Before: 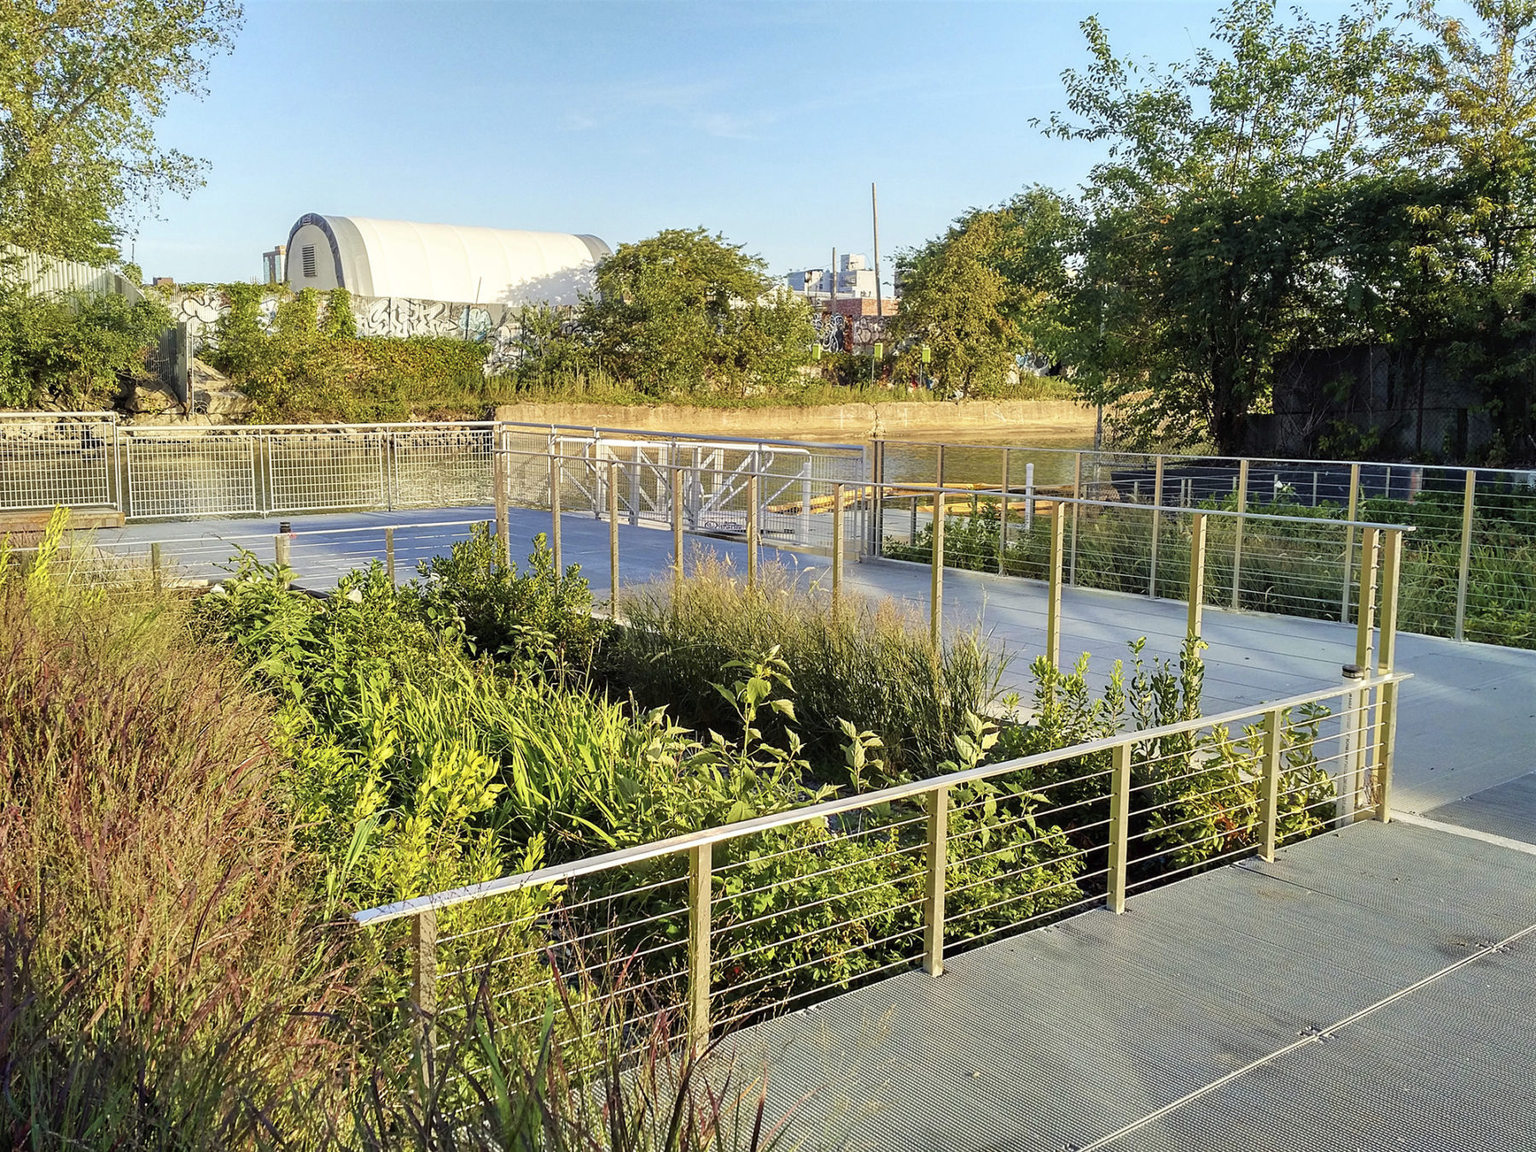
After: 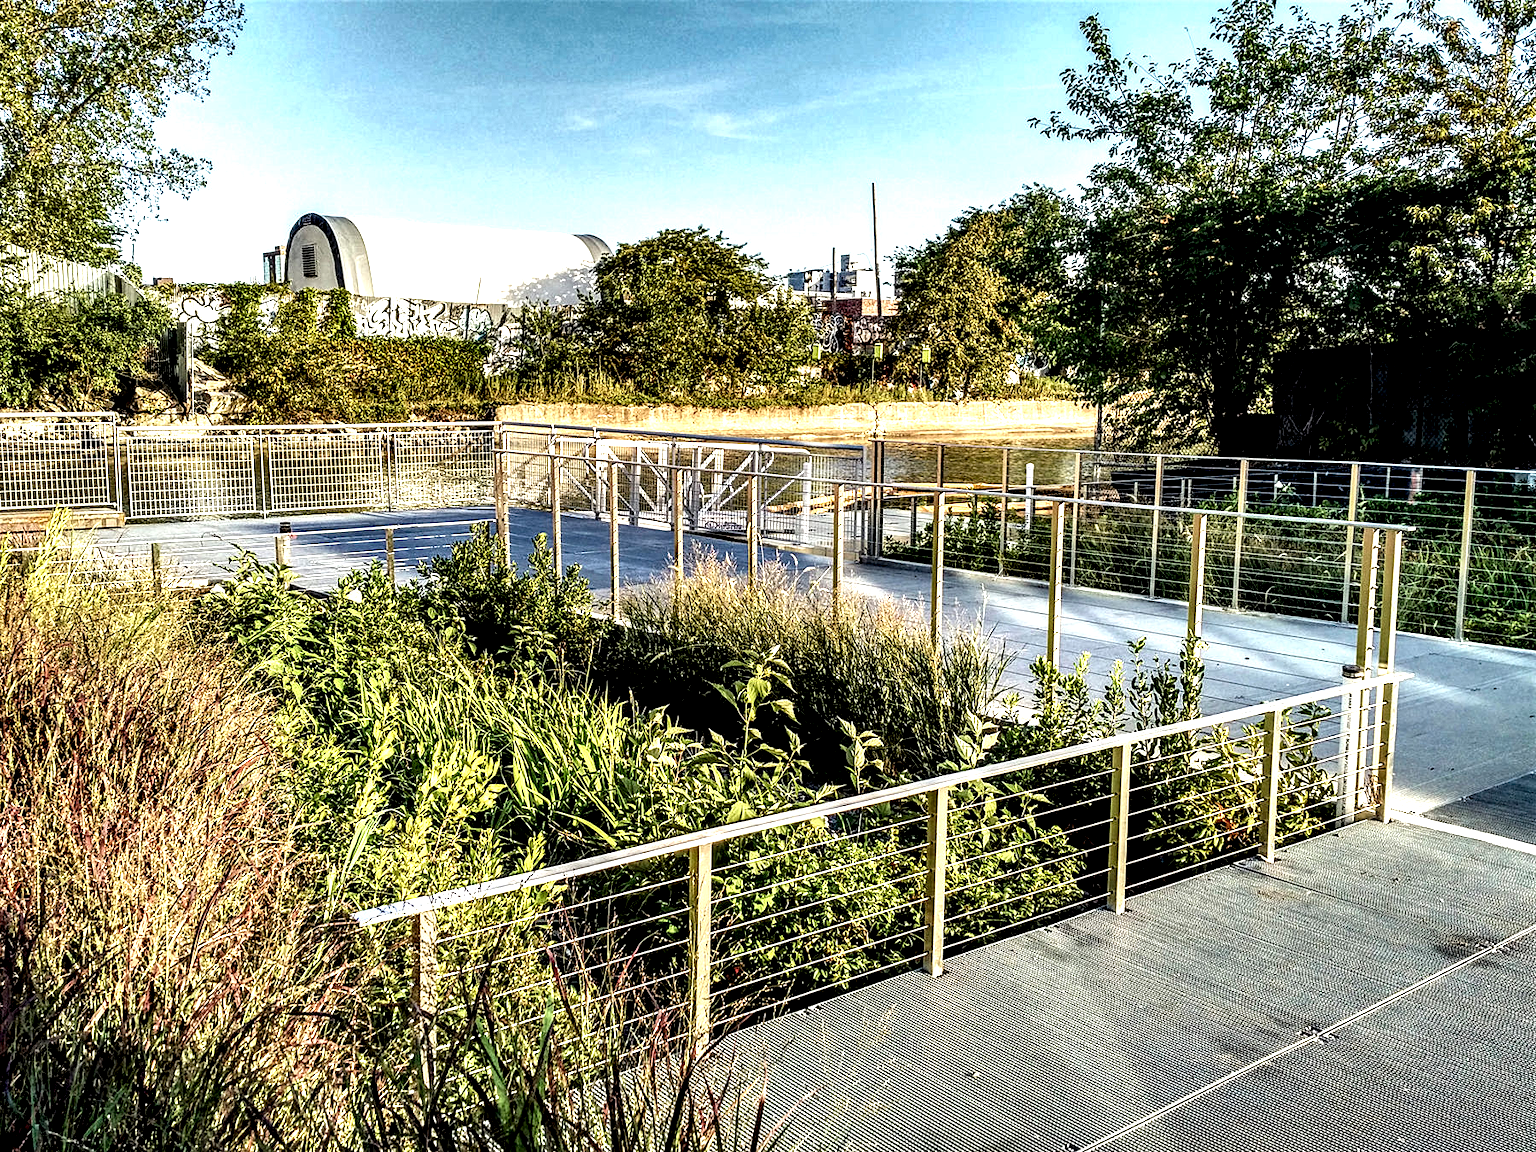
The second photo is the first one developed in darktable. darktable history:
shadows and highlights: shadows 12, white point adjustment 1.2, soften with gaussian
local contrast: highlights 115%, shadows 42%, detail 293%
